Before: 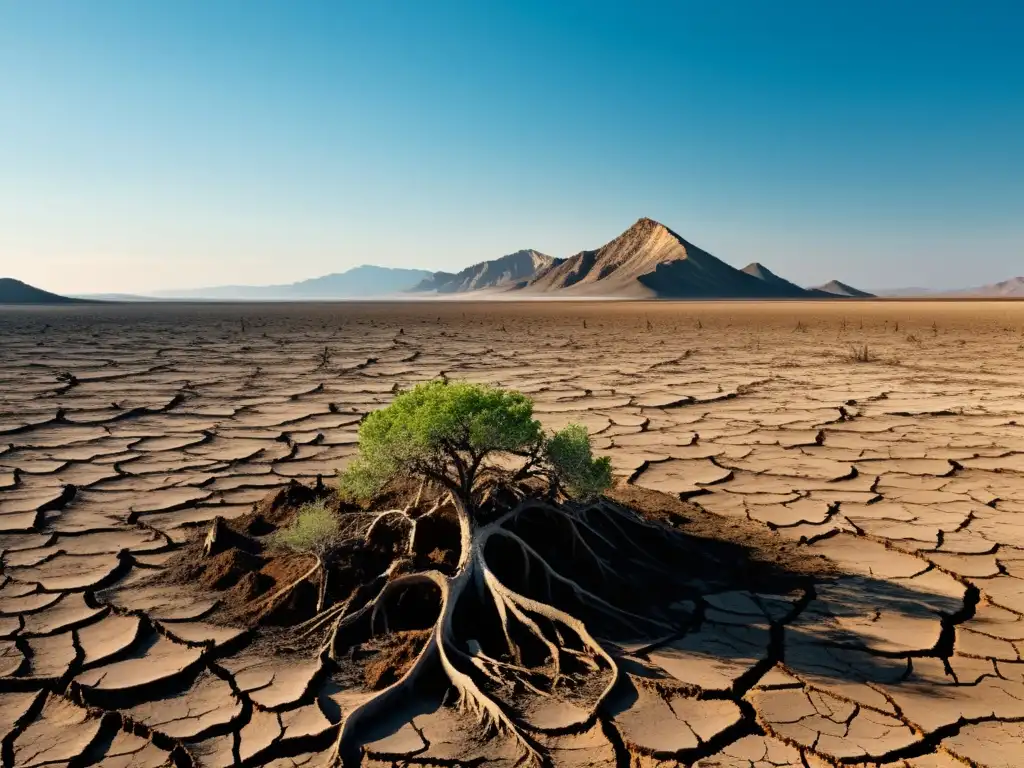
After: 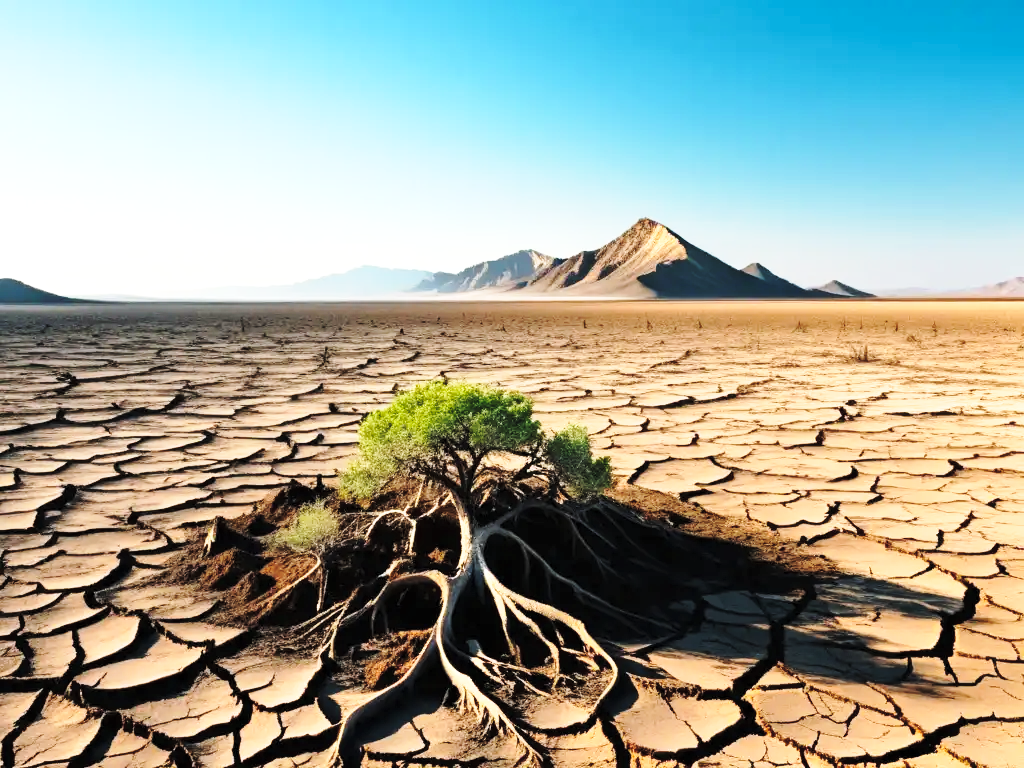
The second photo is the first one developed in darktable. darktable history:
contrast brightness saturation: brightness 0.142
color balance rgb: shadows lift › chroma 0.787%, shadows lift › hue 113.92°, perceptual saturation grading › global saturation 0.634%, perceptual brilliance grading › highlights 13.464%, perceptual brilliance grading › mid-tones 8.824%, perceptual brilliance grading › shadows -17.483%, global vibrance 0.492%
base curve: curves: ch0 [(0, 0) (0.028, 0.03) (0.121, 0.232) (0.46, 0.748) (0.859, 0.968) (1, 1)], preserve colors none
tone equalizer: mask exposure compensation -0.506 EV
